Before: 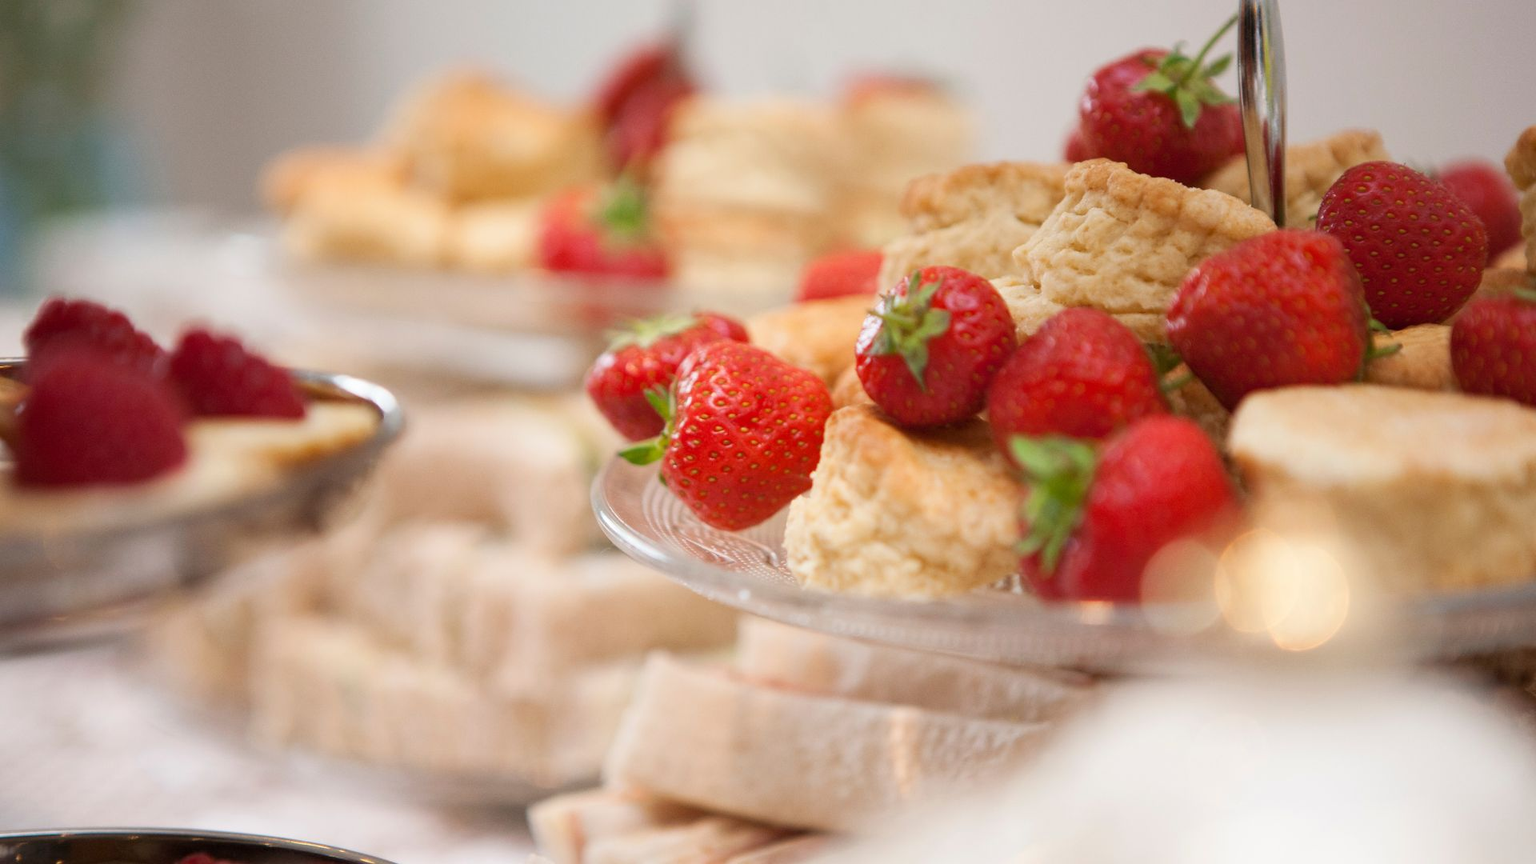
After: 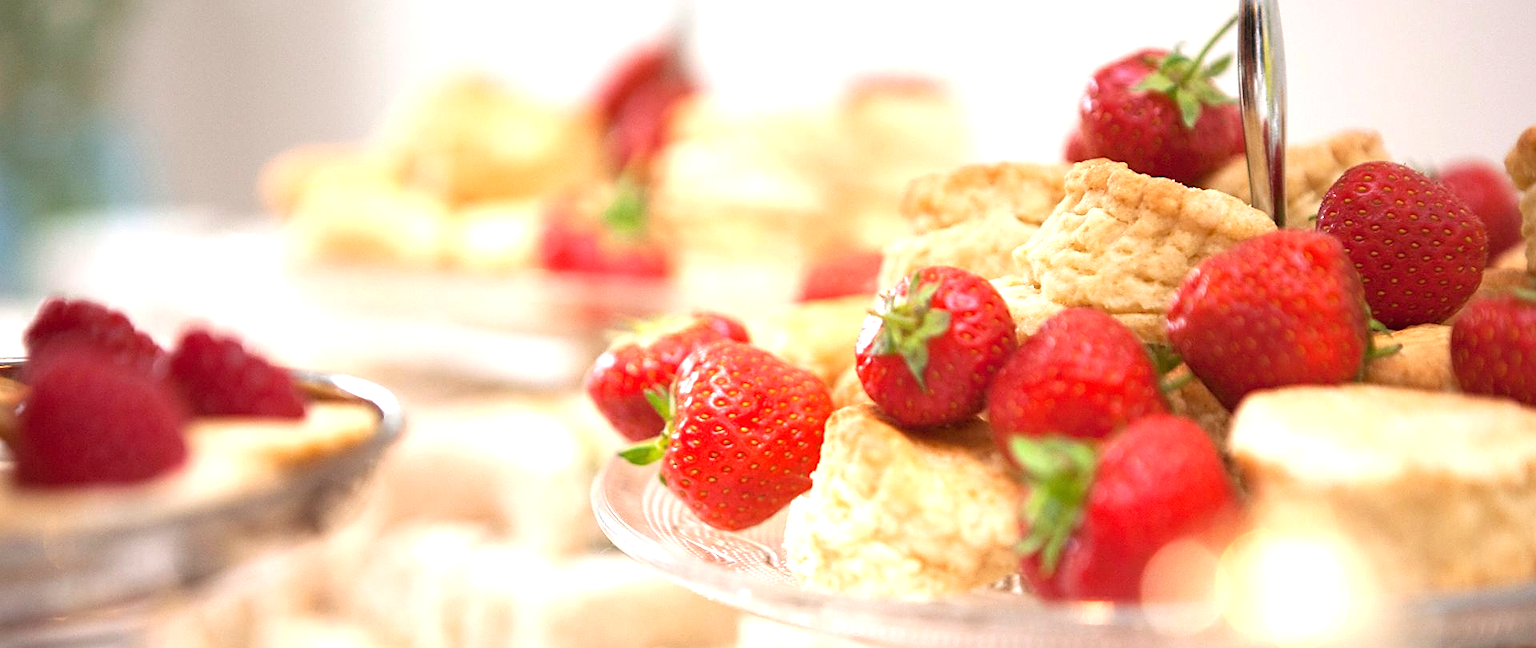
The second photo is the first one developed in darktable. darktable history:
crop: bottom 24.988%
sharpen: on, module defaults
exposure: exposure 1 EV, compensate highlight preservation false
